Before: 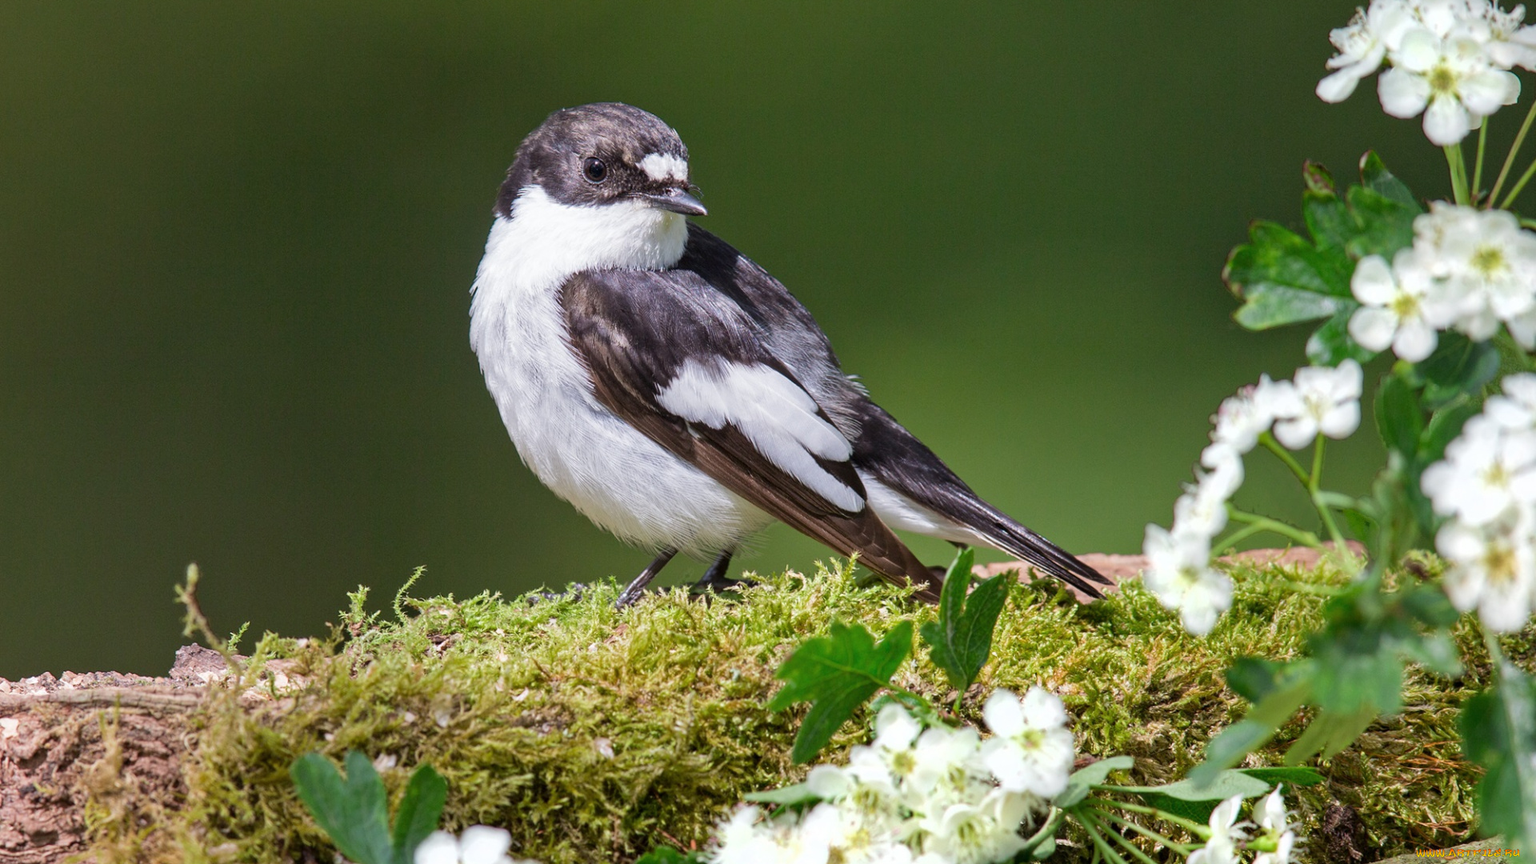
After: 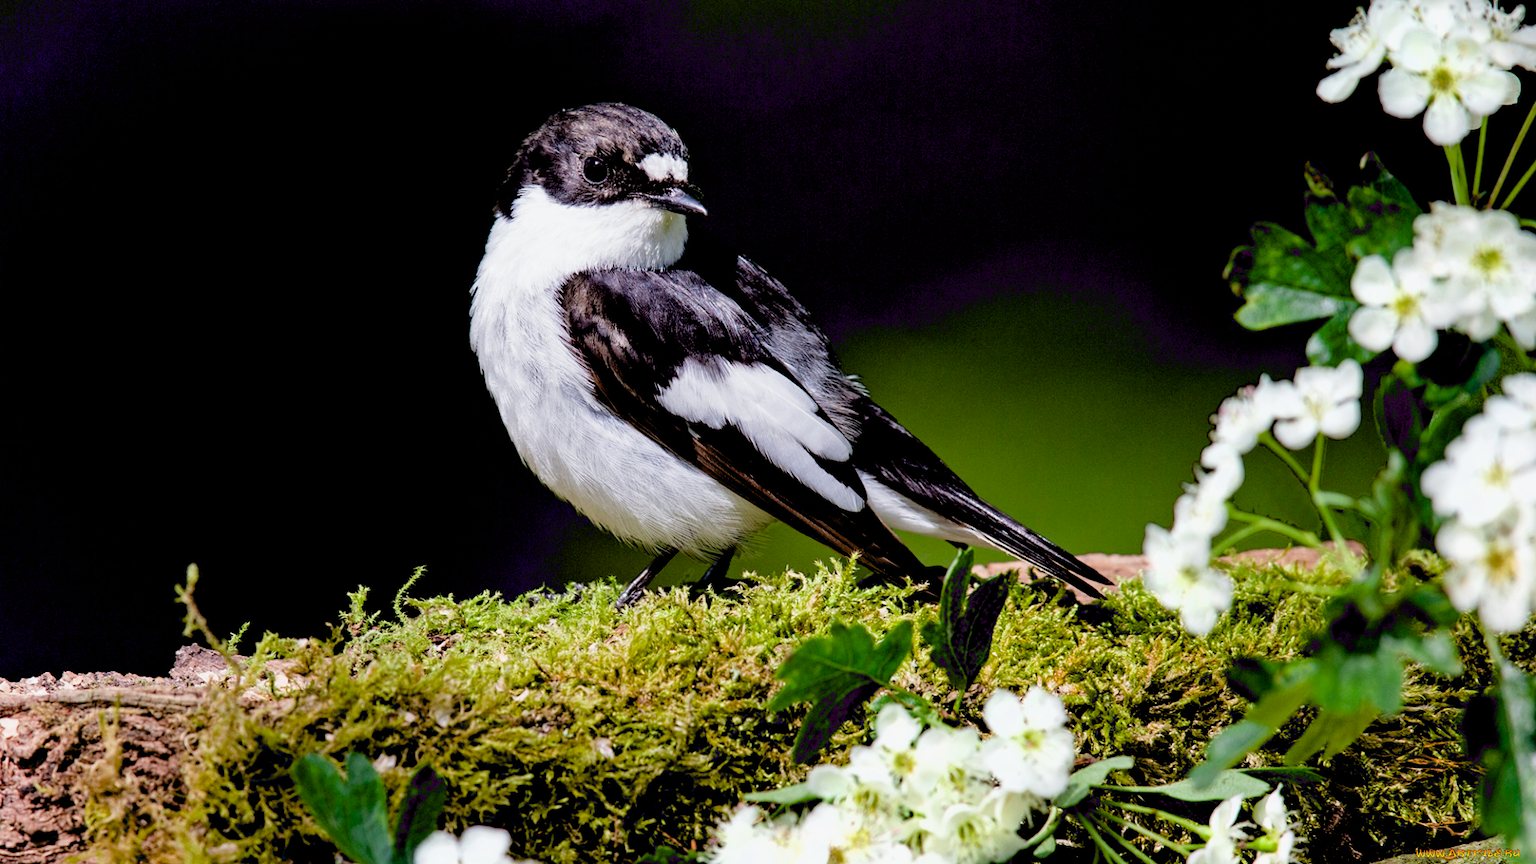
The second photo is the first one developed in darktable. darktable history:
exposure: black level correction 0.058, compensate highlight preservation false
filmic rgb: black relative exposure -4.96 EV, white relative exposure 2.83 EV, hardness 3.72
